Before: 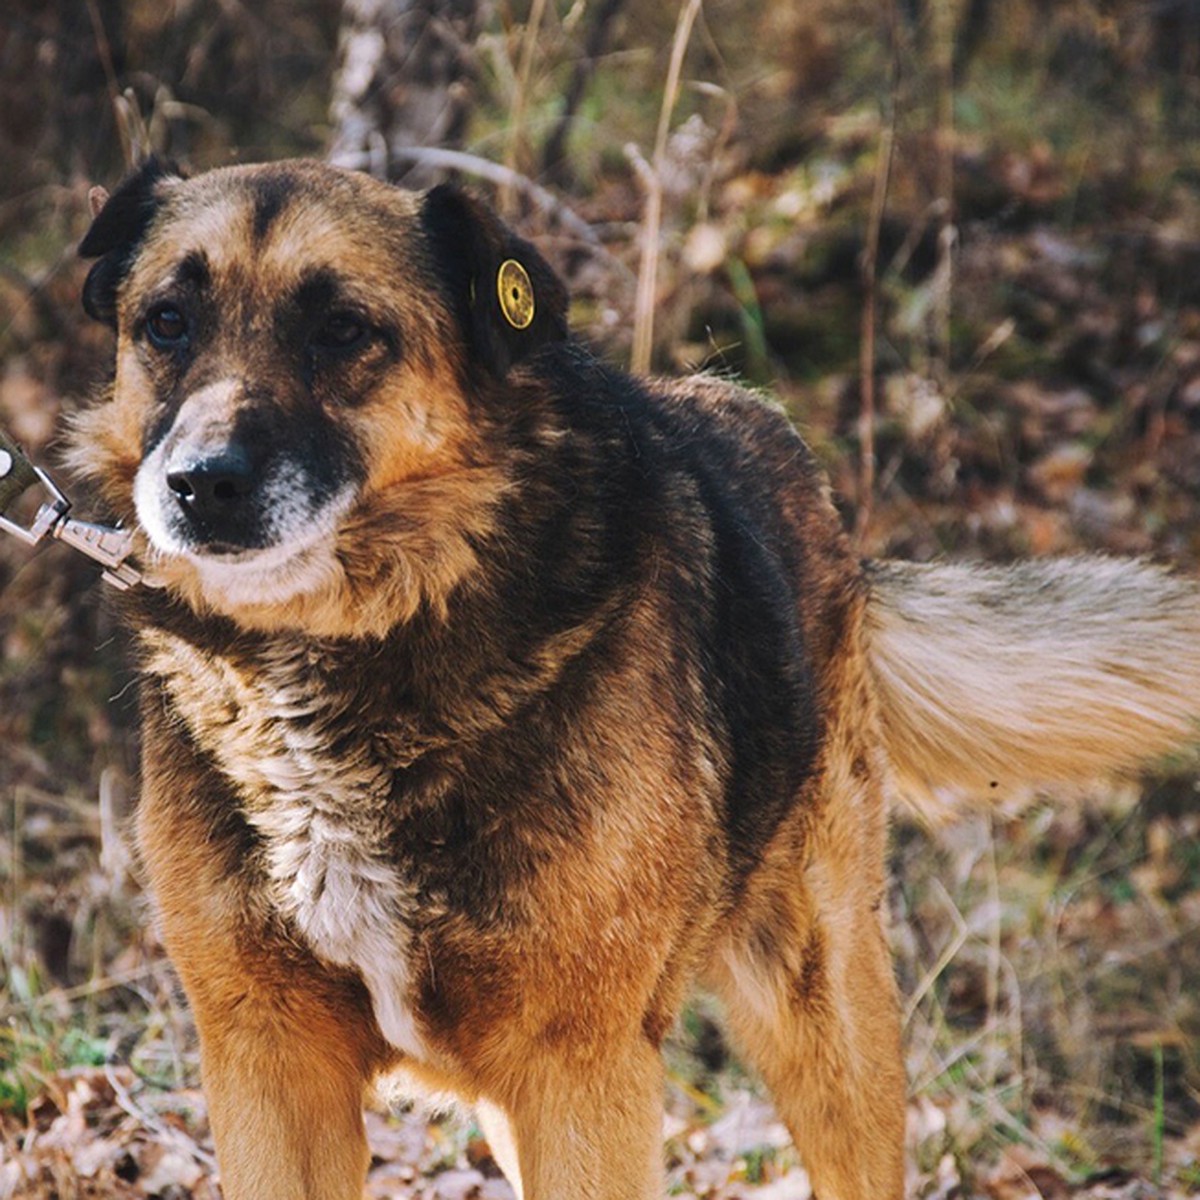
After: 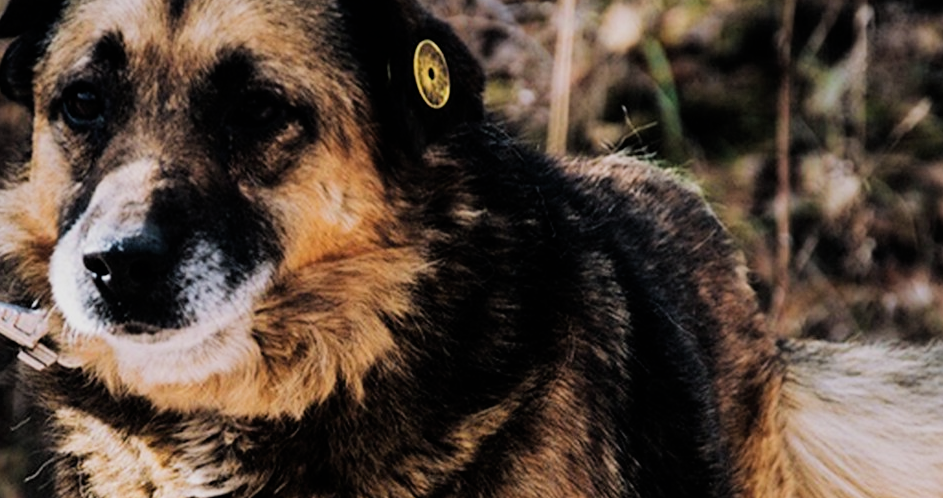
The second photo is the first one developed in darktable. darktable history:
tone equalizer: on, module defaults
filmic rgb: black relative exposure -5 EV, hardness 2.88, contrast 1.3, highlights saturation mix -30%
crop: left 7.036%, top 18.398%, right 14.379%, bottom 40.043%
